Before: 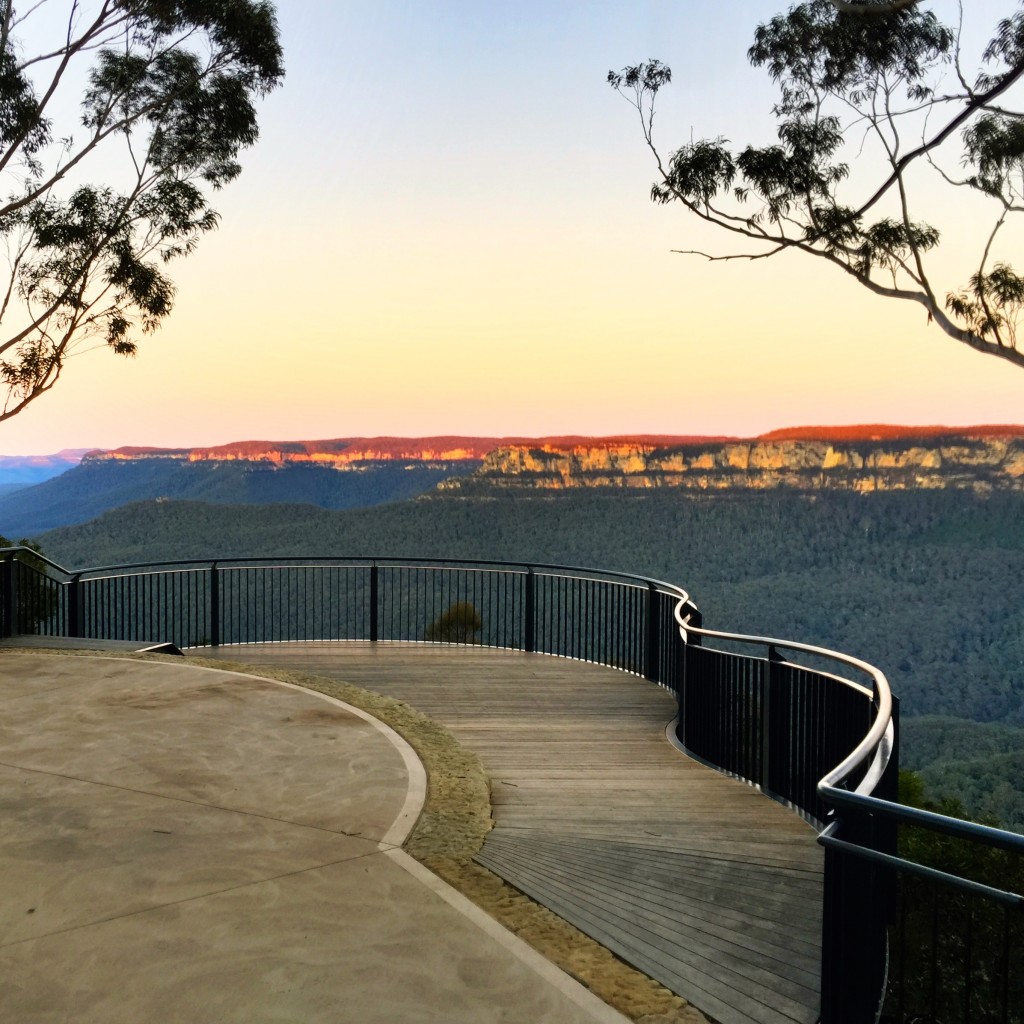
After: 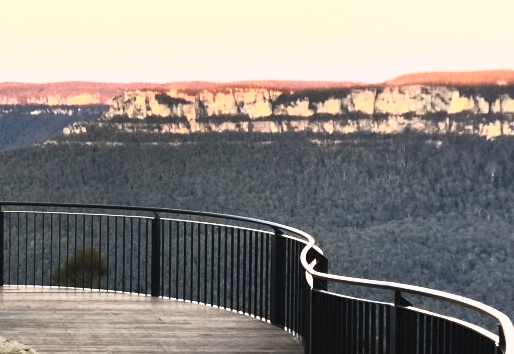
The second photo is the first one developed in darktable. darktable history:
contrast brightness saturation: contrast 0.57, brightness 0.57, saturation -0.34
crop: left 36.607%, top 34.735%, right 13.146%, bottom 30.611%
white balance: red 1.05, blue 1.072
